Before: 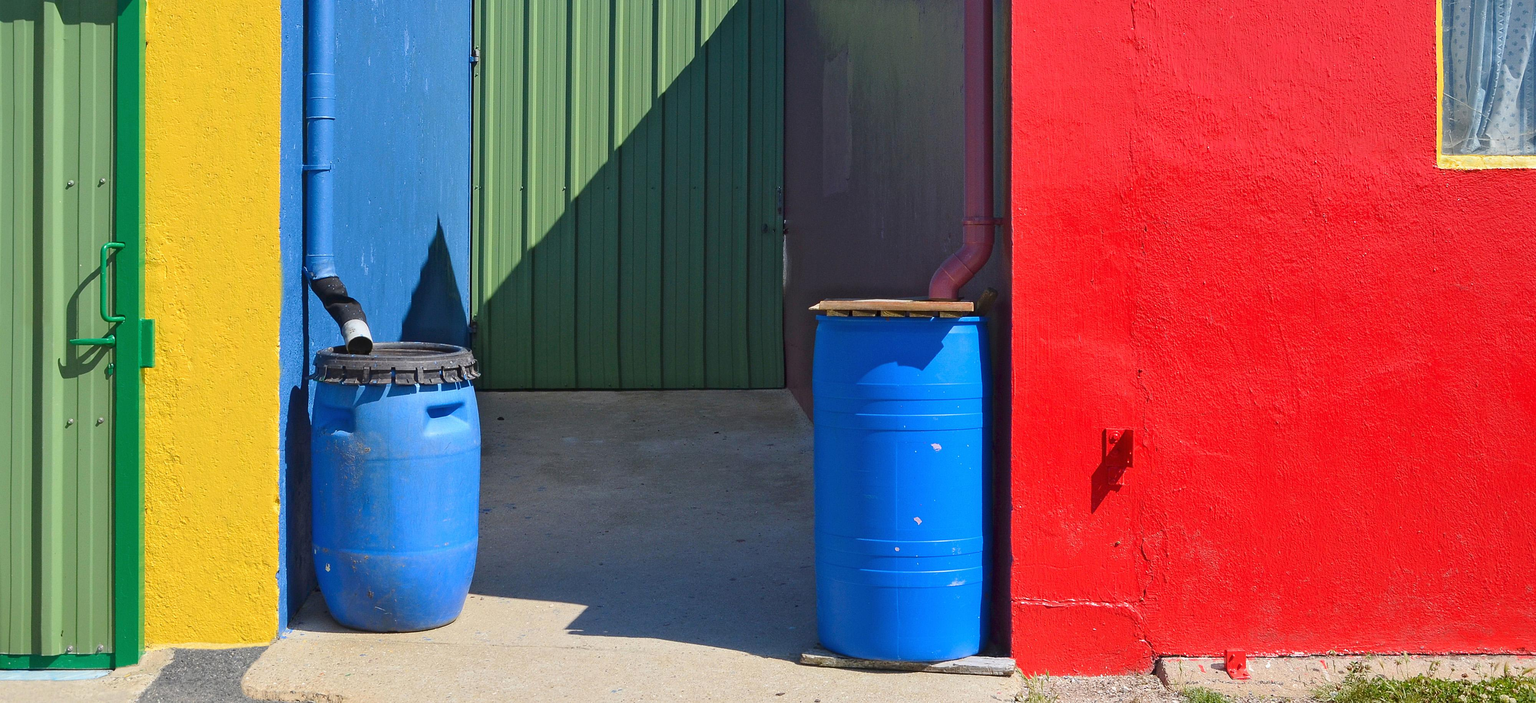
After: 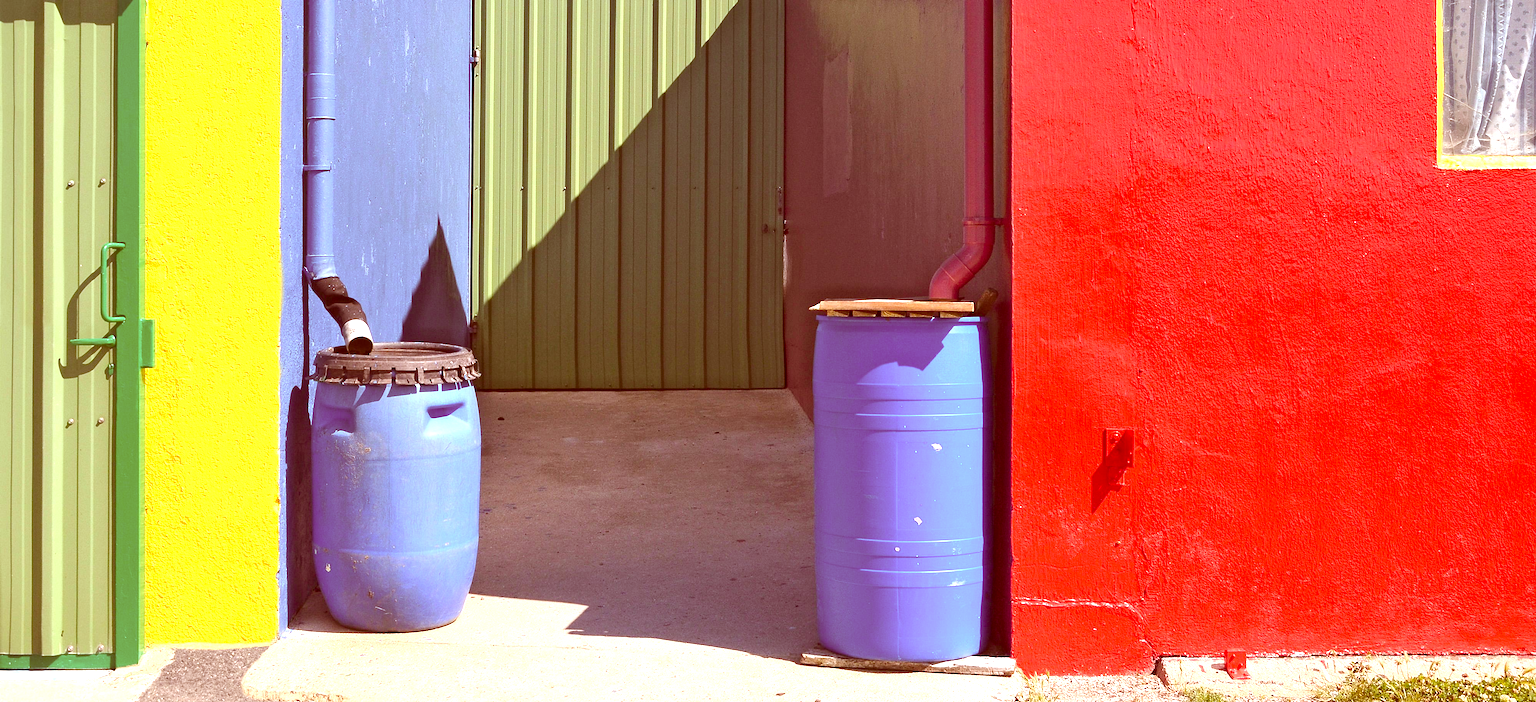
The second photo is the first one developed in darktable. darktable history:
exposure: exposure 1 EV, compensate highlight preservation false
local contrast: mode bilateral grid, contrast 15, coarseness 36, detail 105%, midtone range 0.2
color balance: output saturation 110%
color correction: highlights a* 9.03, highlights b* 8.71, shadows a* 40, shadows b* 40, saturation 0.8
